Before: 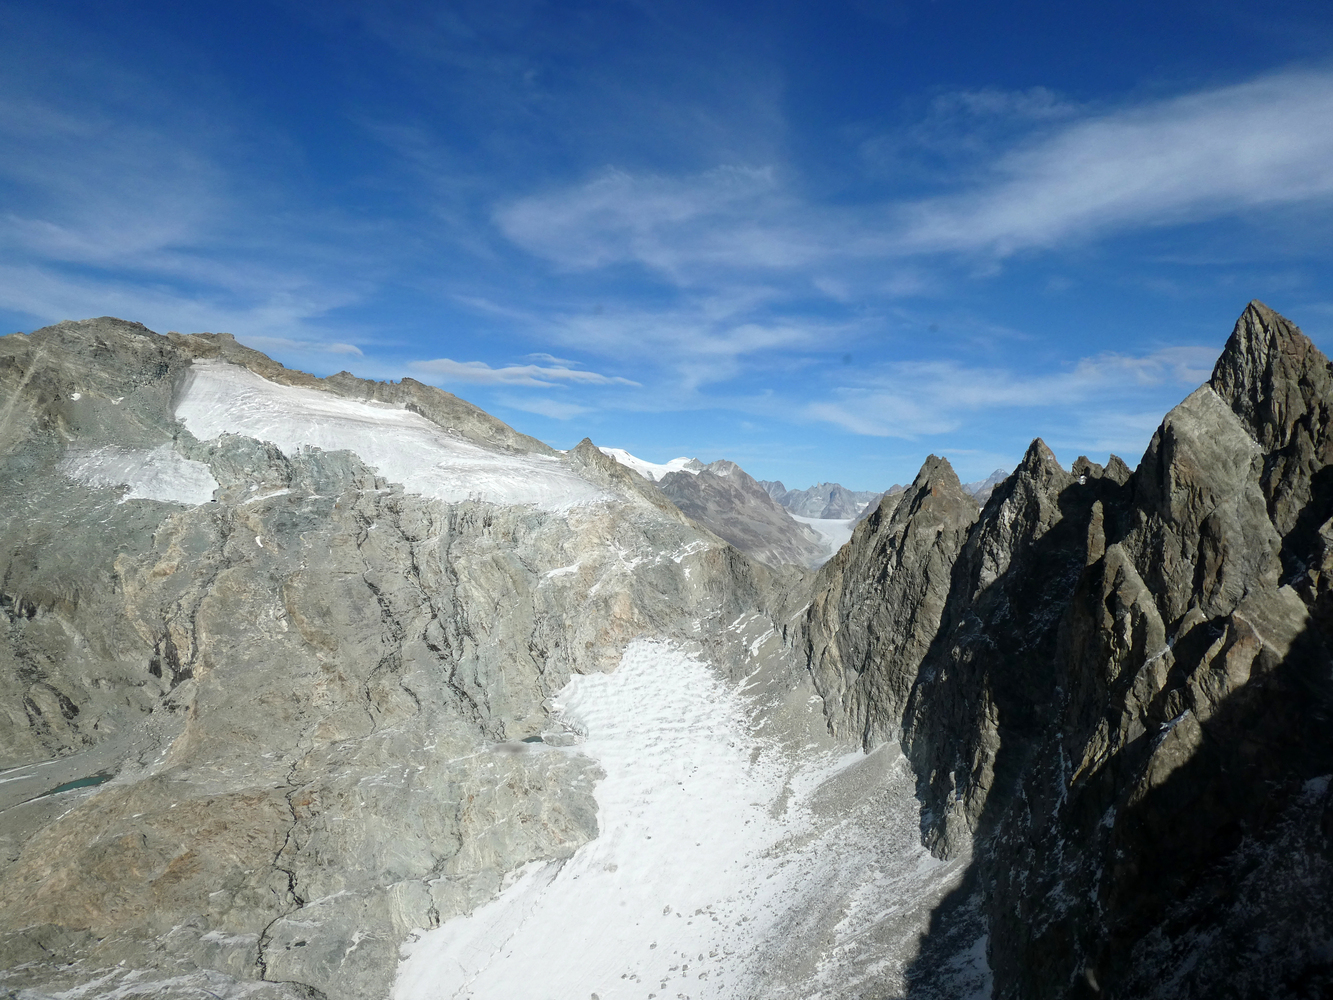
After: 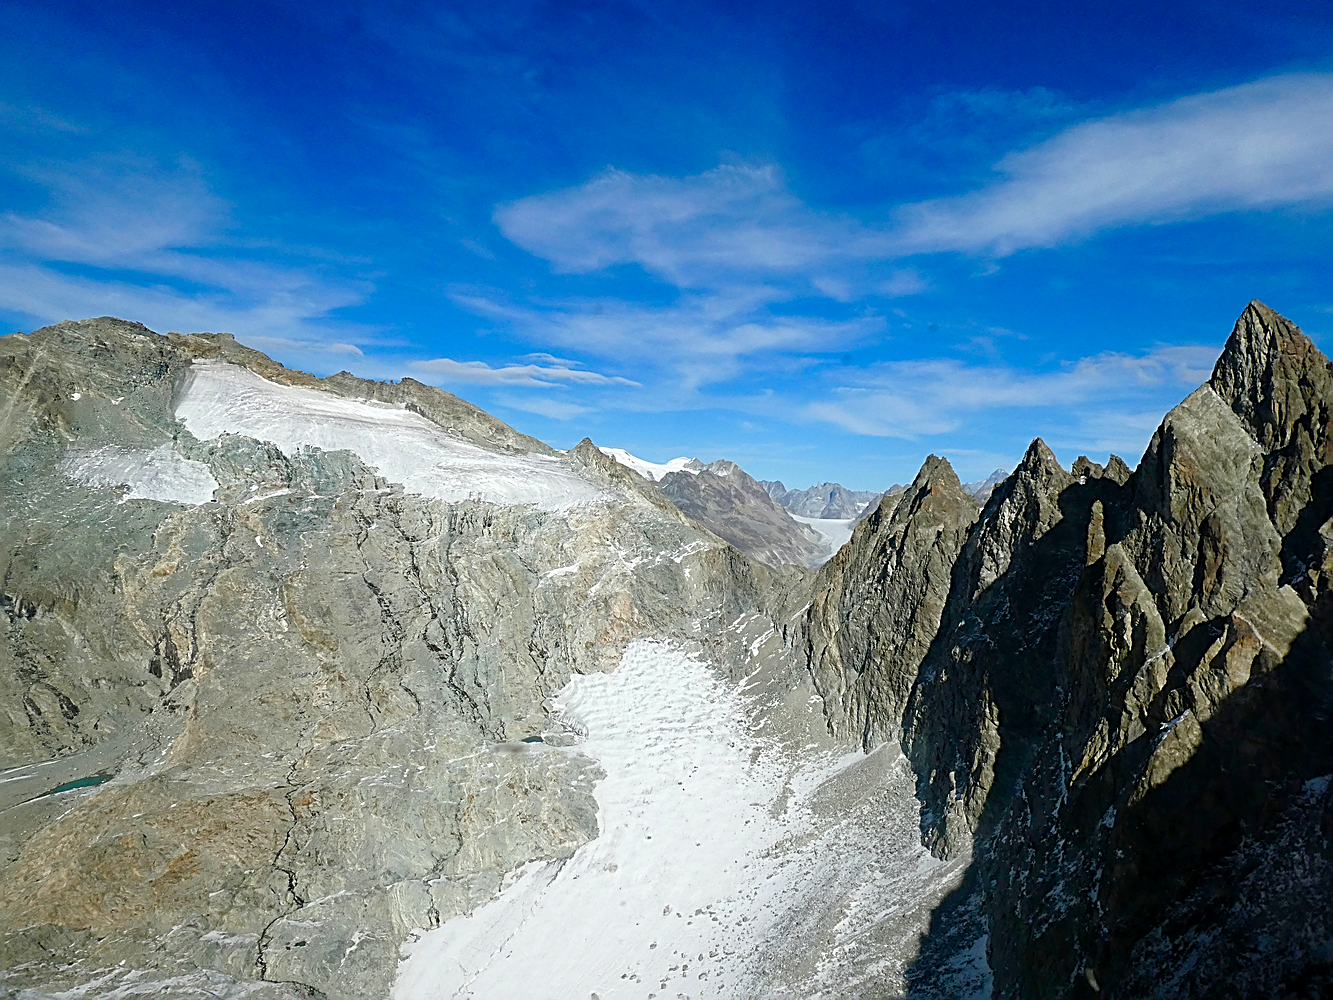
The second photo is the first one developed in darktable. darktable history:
sharpen: amount 0.99
color balance rgb: power › hue 60.91°, linear chroma grading › global chroma 15.454%, perceptual saturation grading › global saturation 14.408%, perceptual saturation grading › highlights -30.351%, perceptual saturation grading › shadows 51.451%, global vibrance 20%
shadows and highlights: shadows 20.29, highlights -20.84, highlights color adjustment 46.7%, soften with gaussian
